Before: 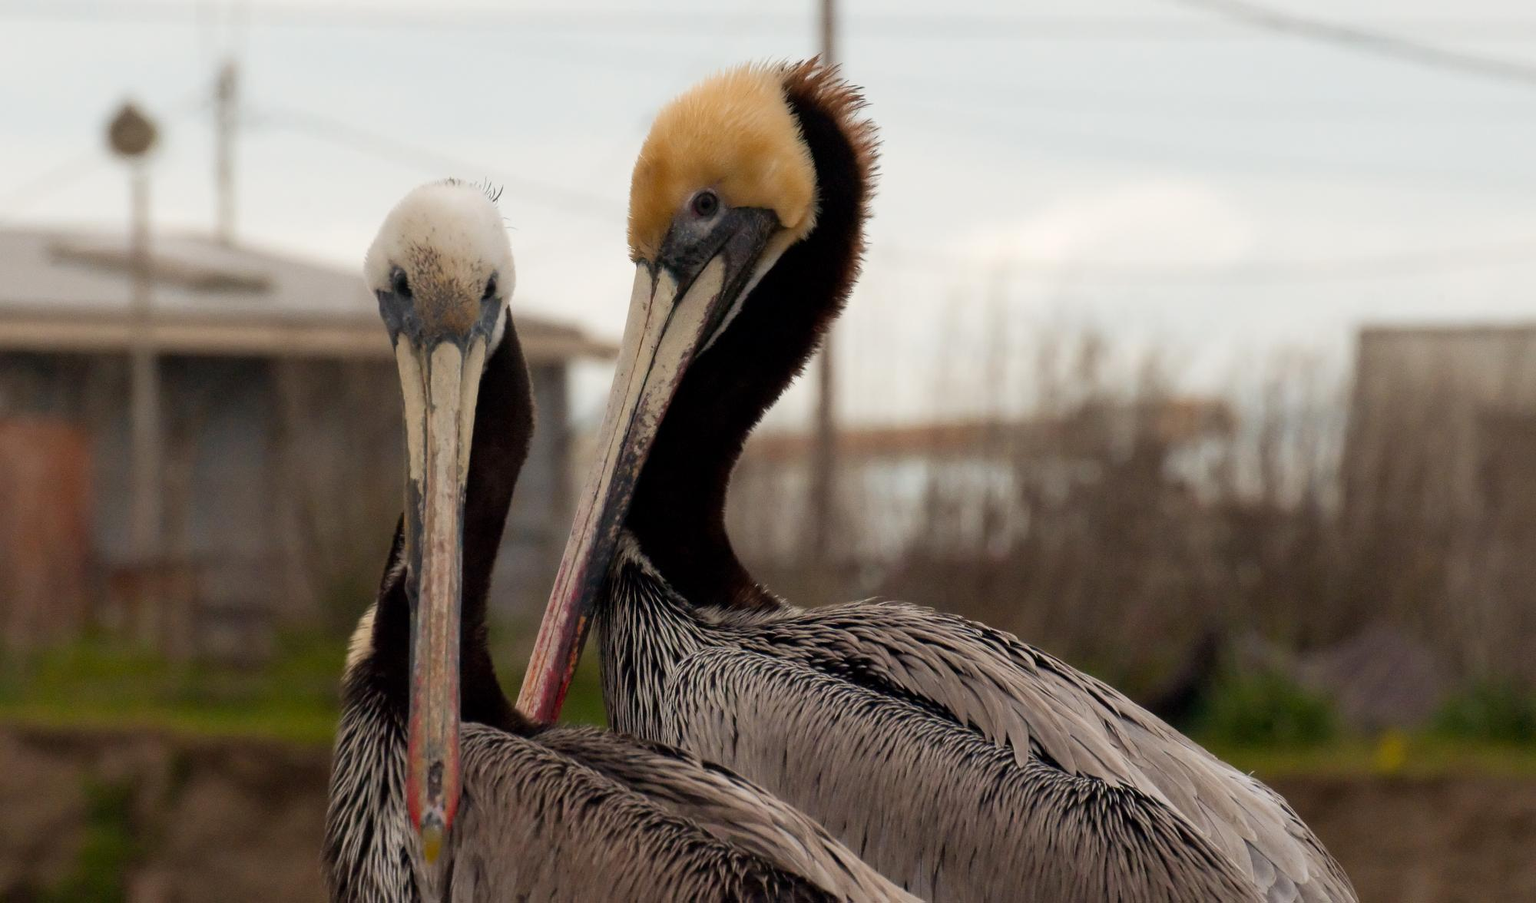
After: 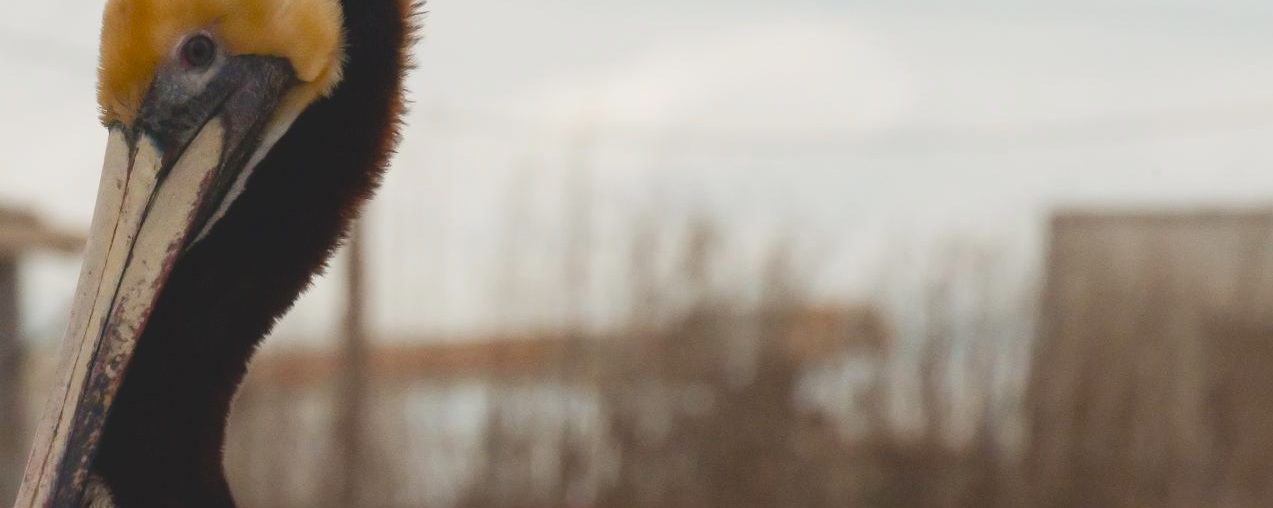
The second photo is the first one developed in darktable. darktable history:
crop: left 36.005%, top 18.293%, right 0.31%, bottom 38.444%
color balance rgb: perceptual saturation grading › global saturation 20%, perceptual saturation grading › highlights -25%, perceptual saturation grading › shadows 50%
color balance: lift [1.01, 1, 1, 1], gamma [1.097, 1, 1, 1], gain [0.85, 1, 1, 1]
